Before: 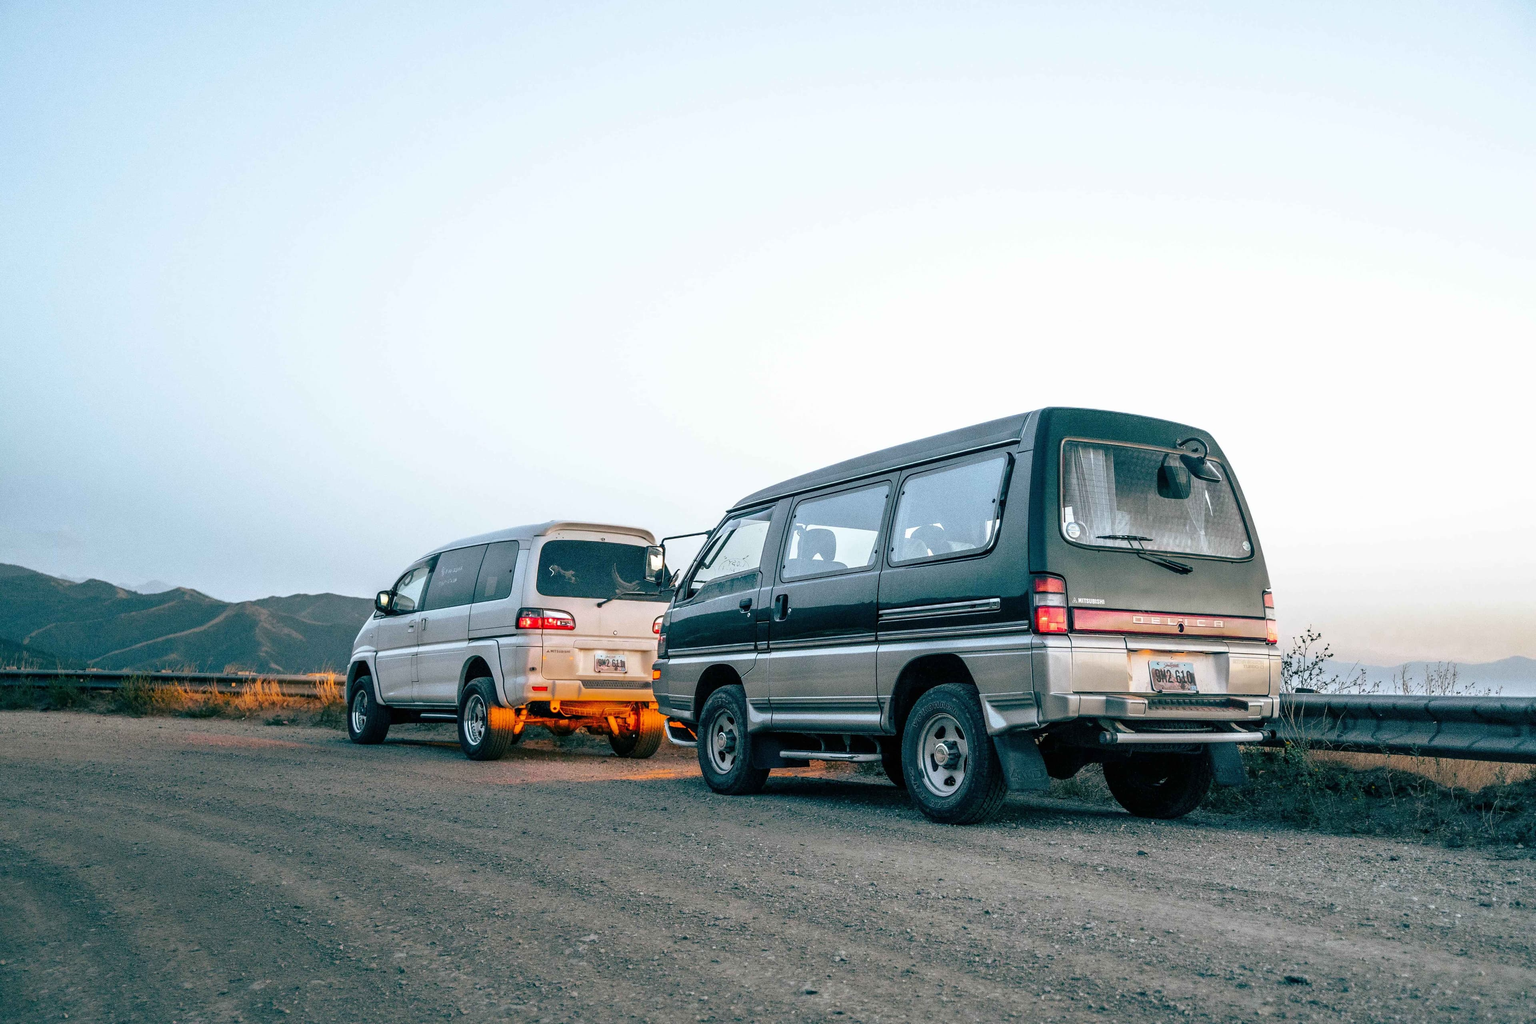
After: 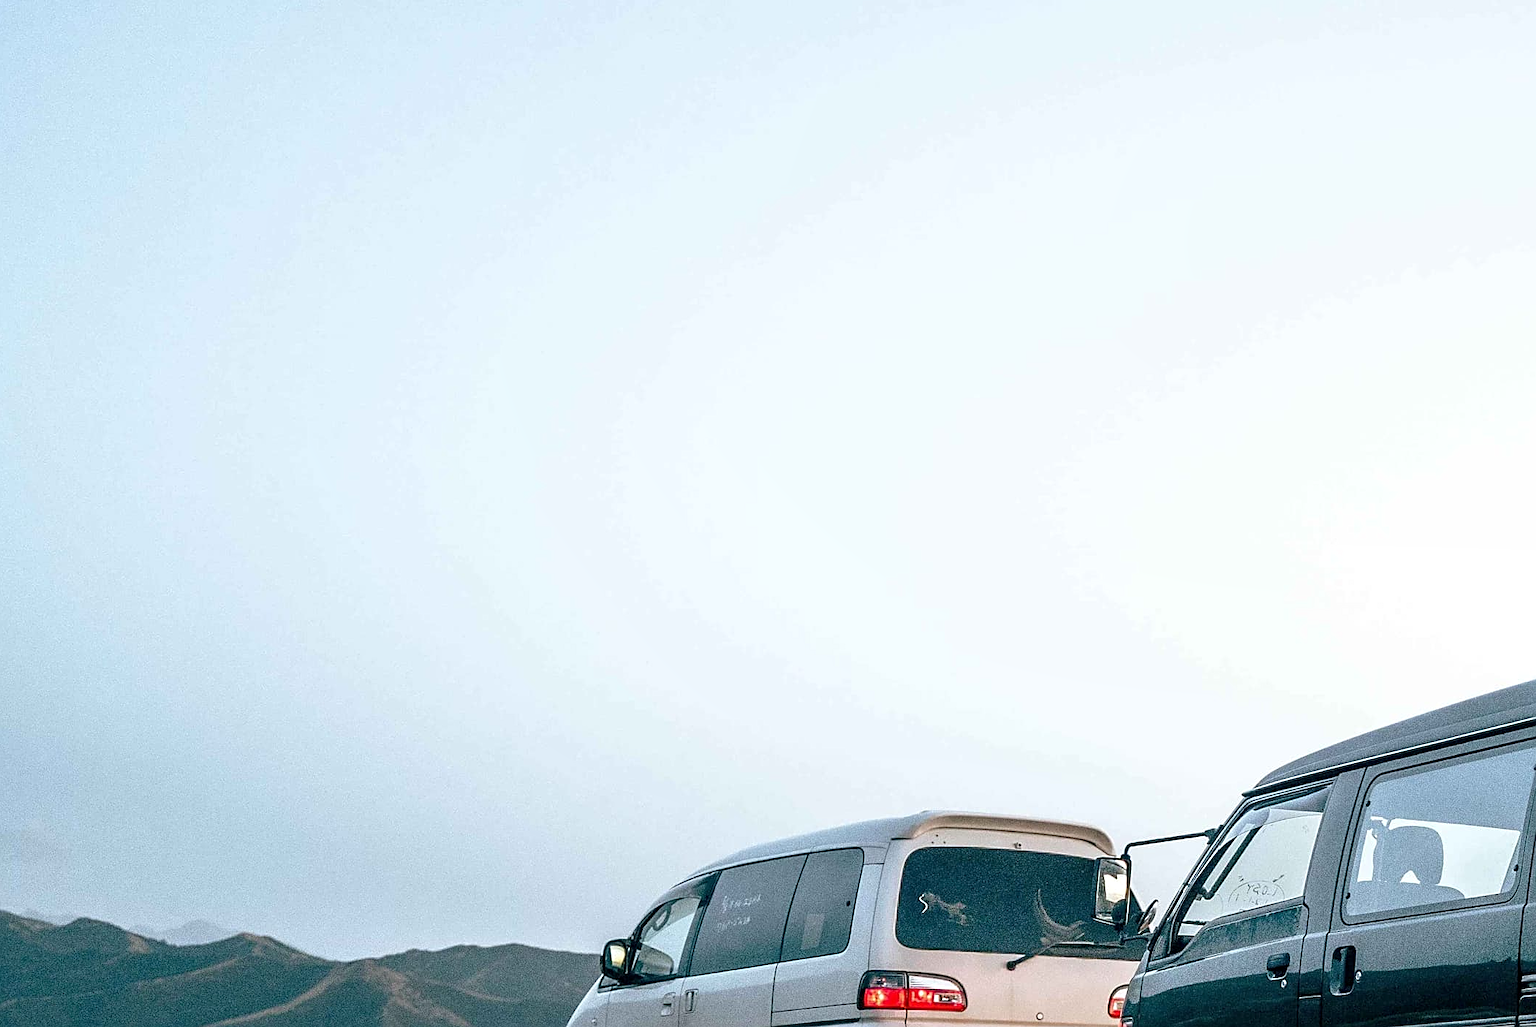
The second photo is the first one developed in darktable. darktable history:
sharpen: on, module defaults
local contrast: highlights 100%, shadows 100%, detail 120%, midtone range 0.2
crop and rotate: left 3.047%, top 7.509%, right 42.236%, bottom 37.598%
